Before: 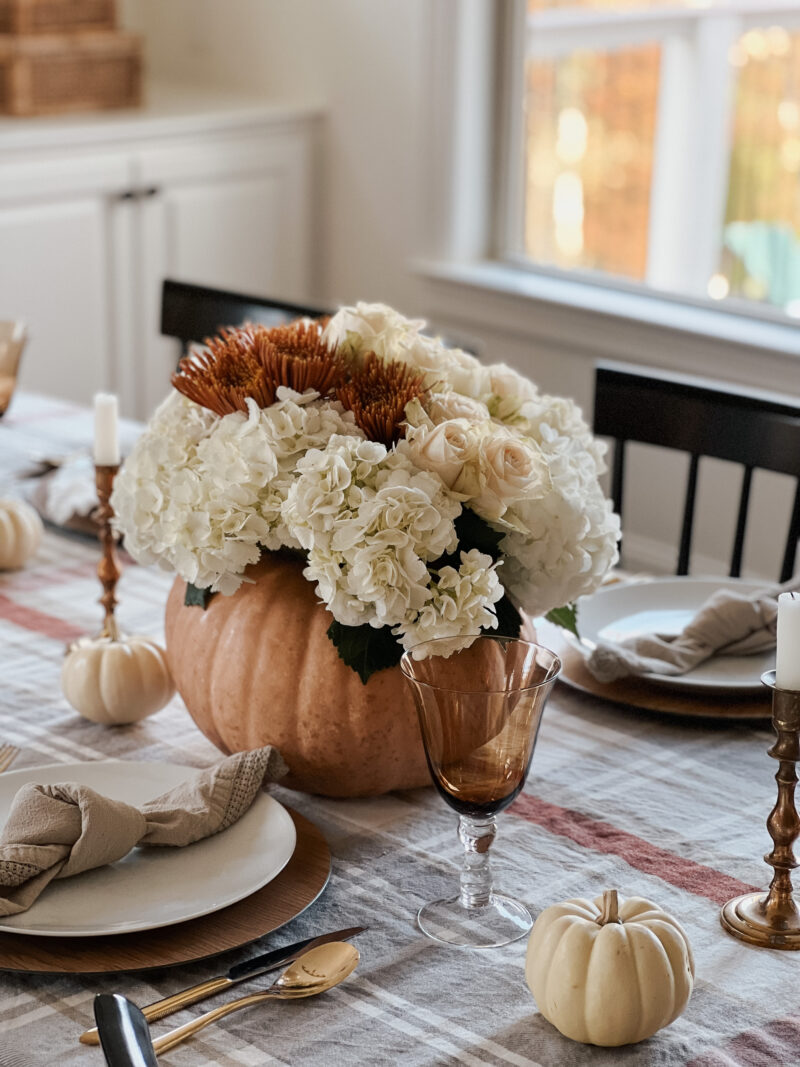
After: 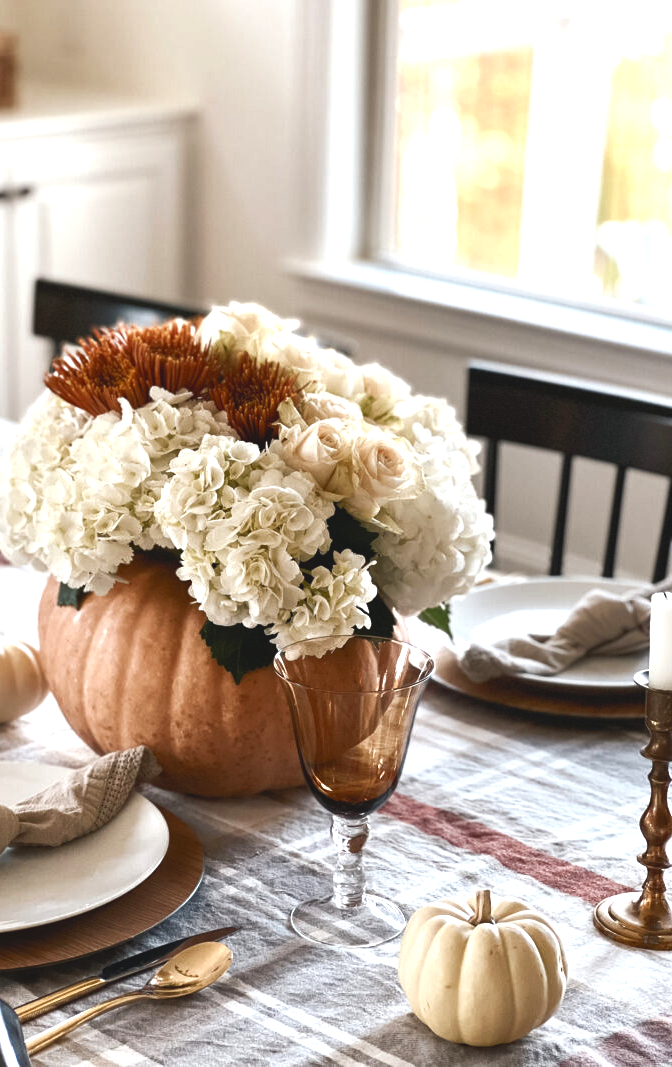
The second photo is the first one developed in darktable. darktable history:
tone curve: curves: ch0 [(0, 0.081) (0.483, 0.453) (0.881, 0.992)], color space Lab, independent channels, preserve colors none
exposure: black level correction 0.001, exposure 0.499 EV, compensate exposure bias true, compensate highlight preservation false
crop: left 15.907%
